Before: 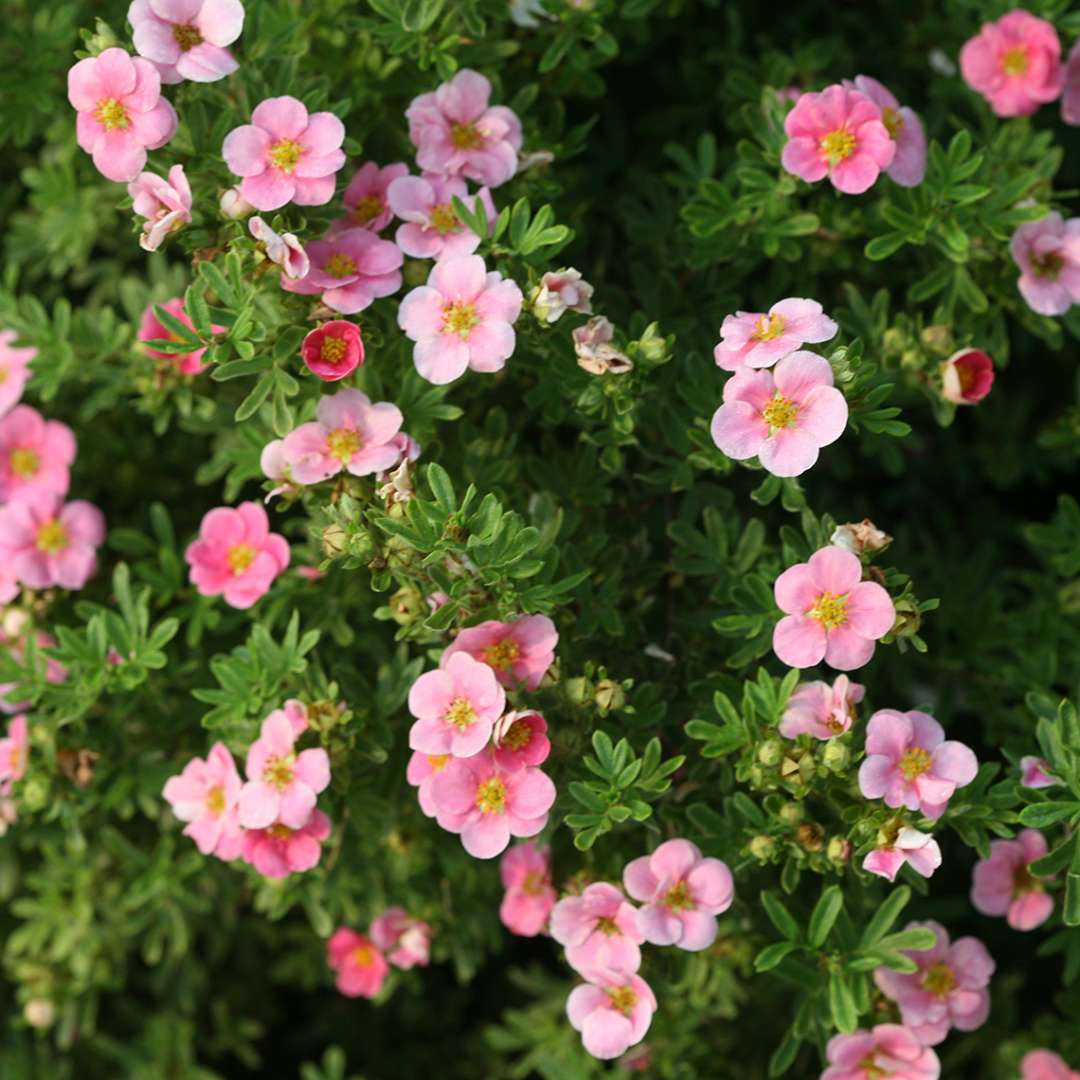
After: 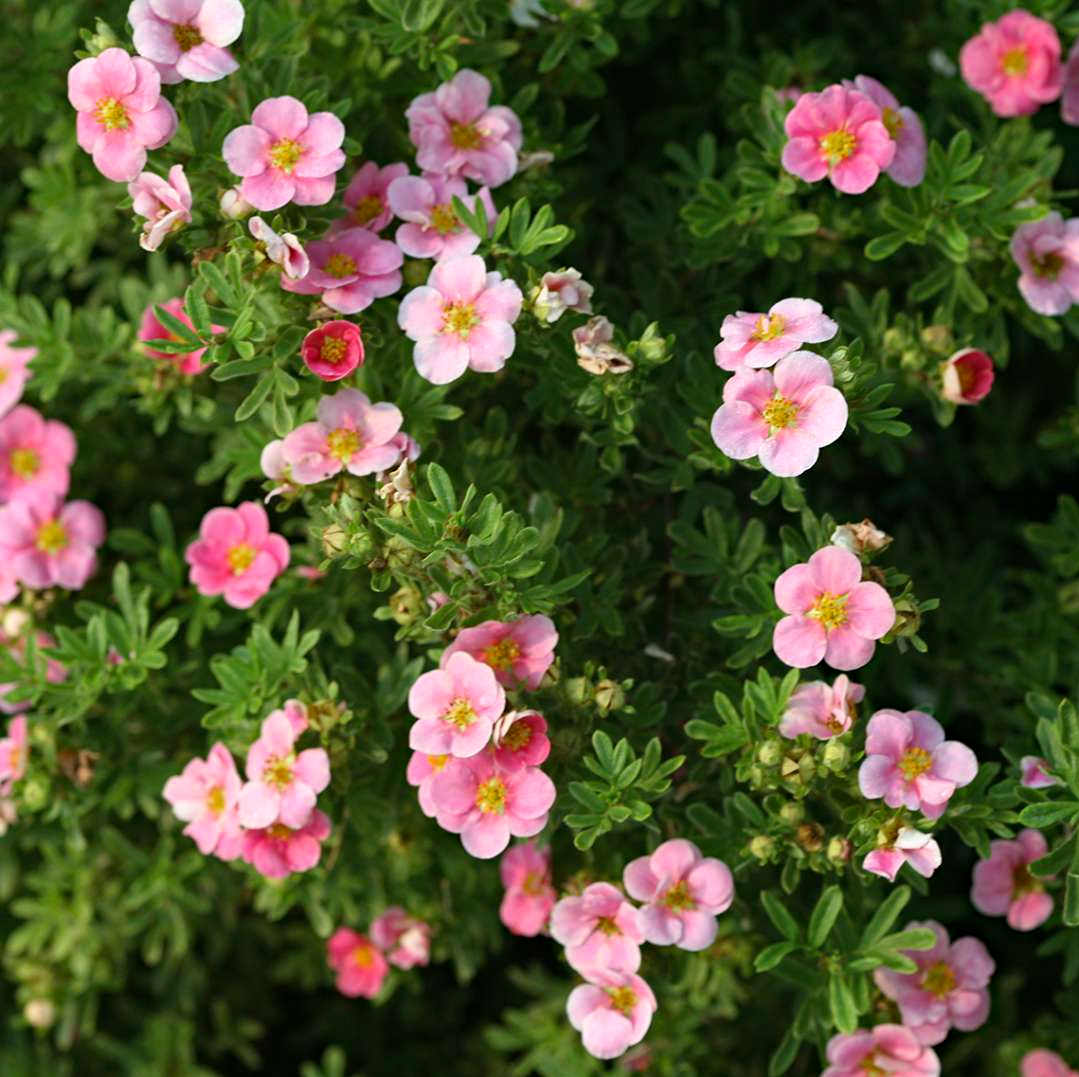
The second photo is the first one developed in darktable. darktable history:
shadows and highlights: shadows 1.18, highlights 39.33
crop: top 0.048%, bottom 0.177%
haze removal: compatibility mode true, adaptive false
